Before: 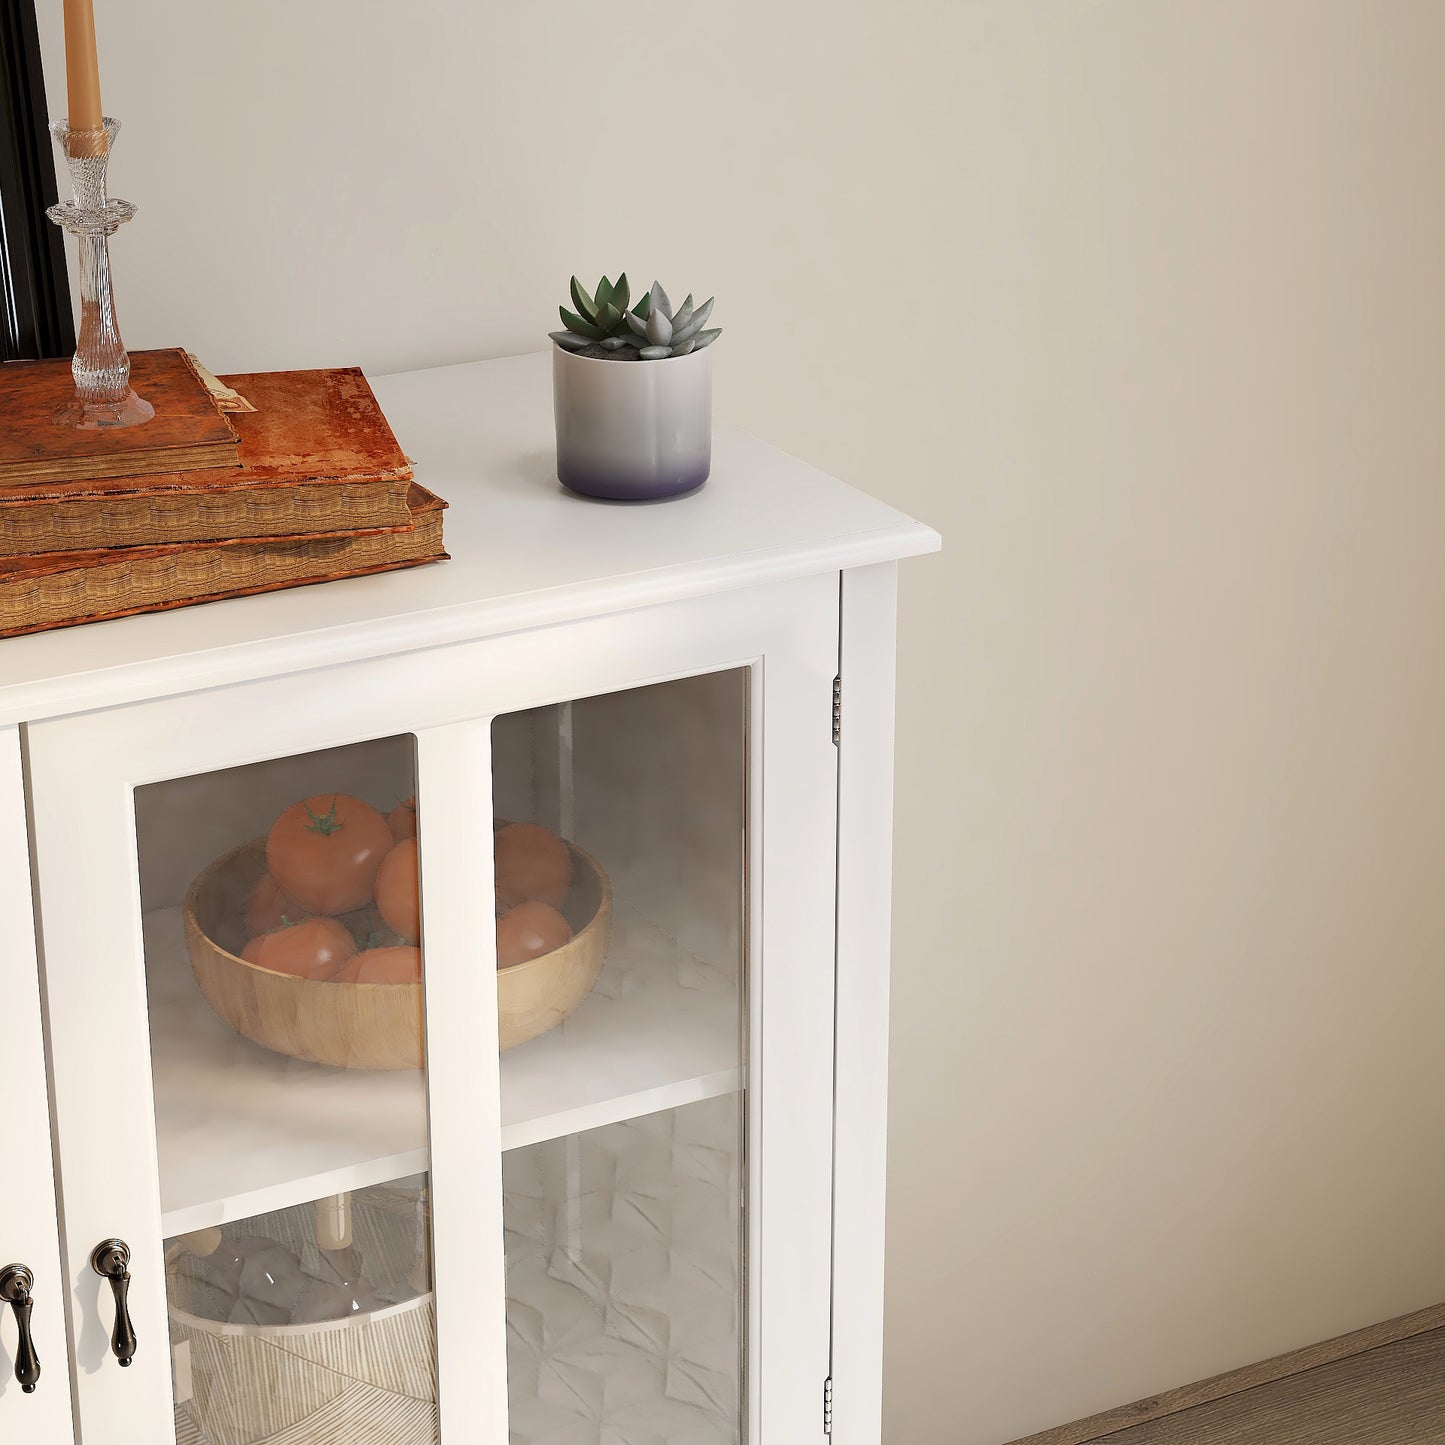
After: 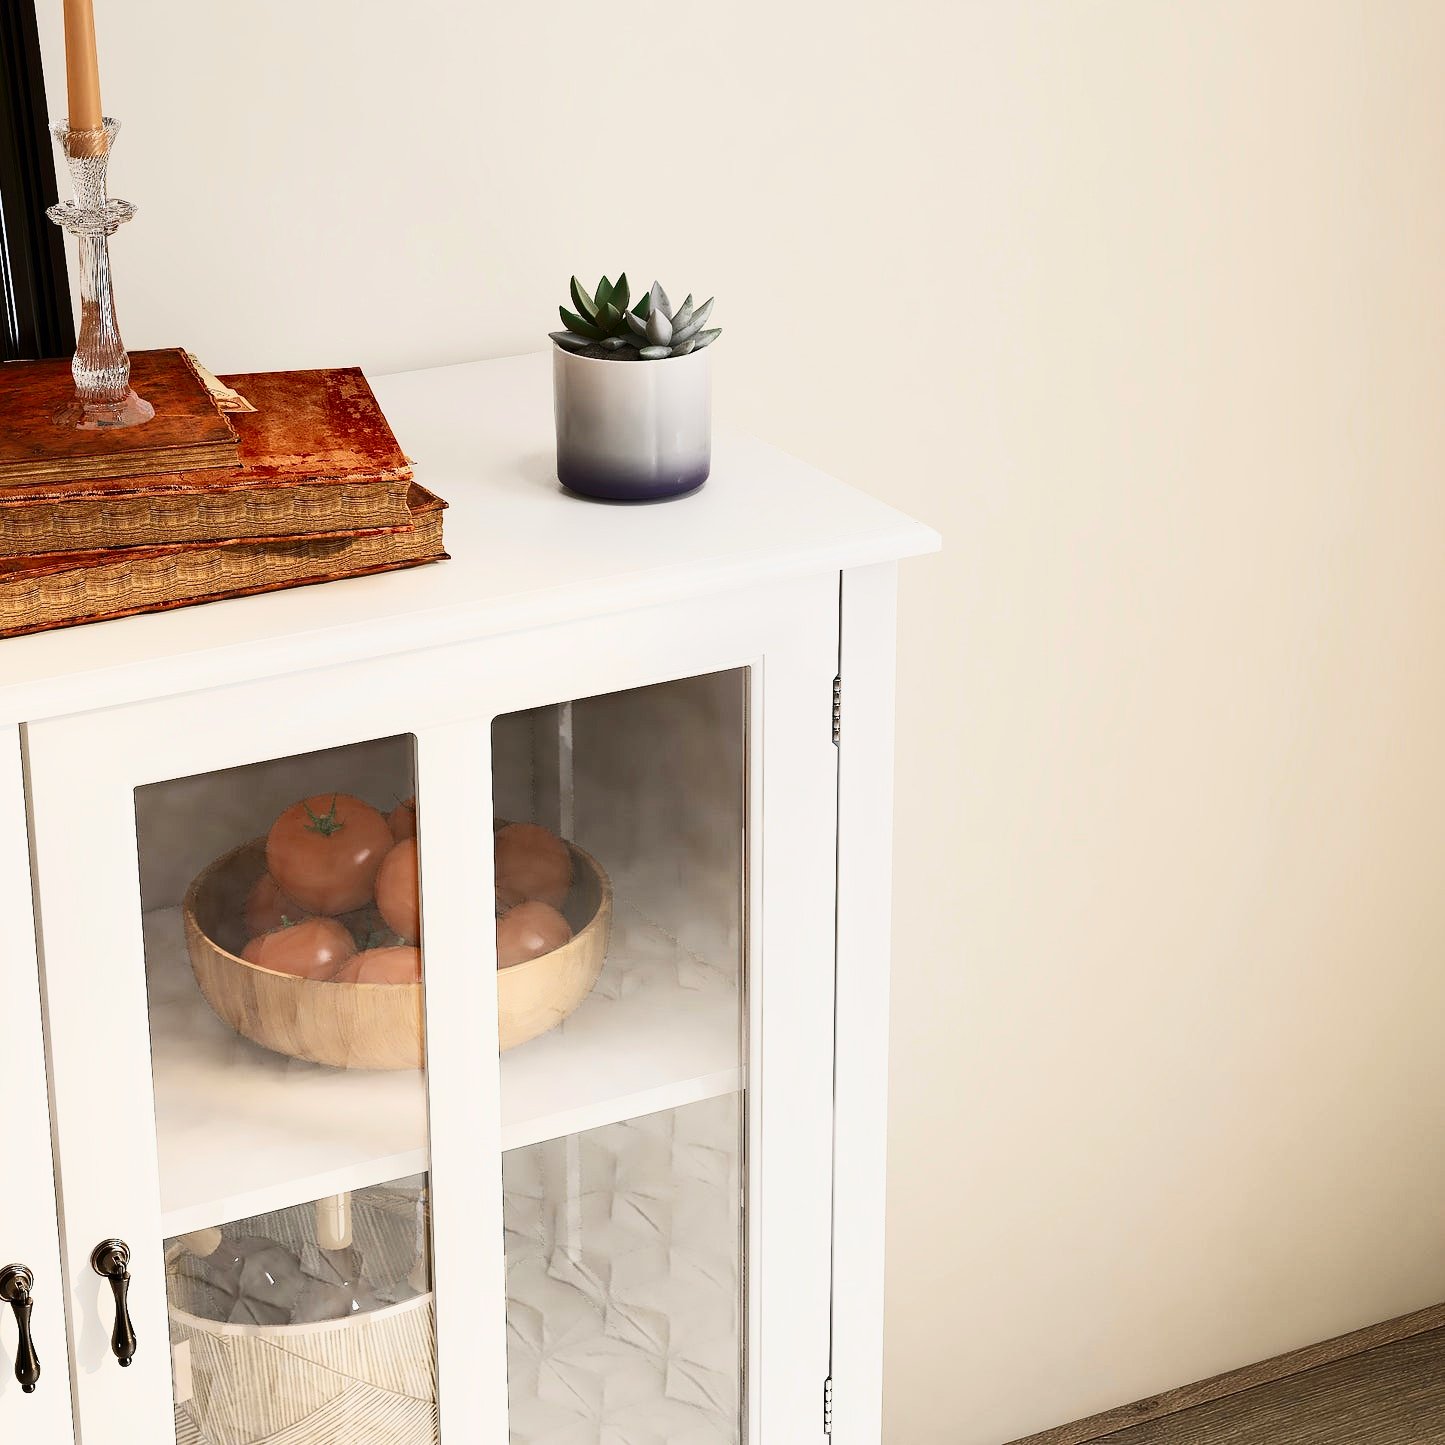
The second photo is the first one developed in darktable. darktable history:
sigmoid: contrast 1.22, skew 0.65
contrast brightness saturation: contrast 0.4, brightness 0.1, saturation 0.21
